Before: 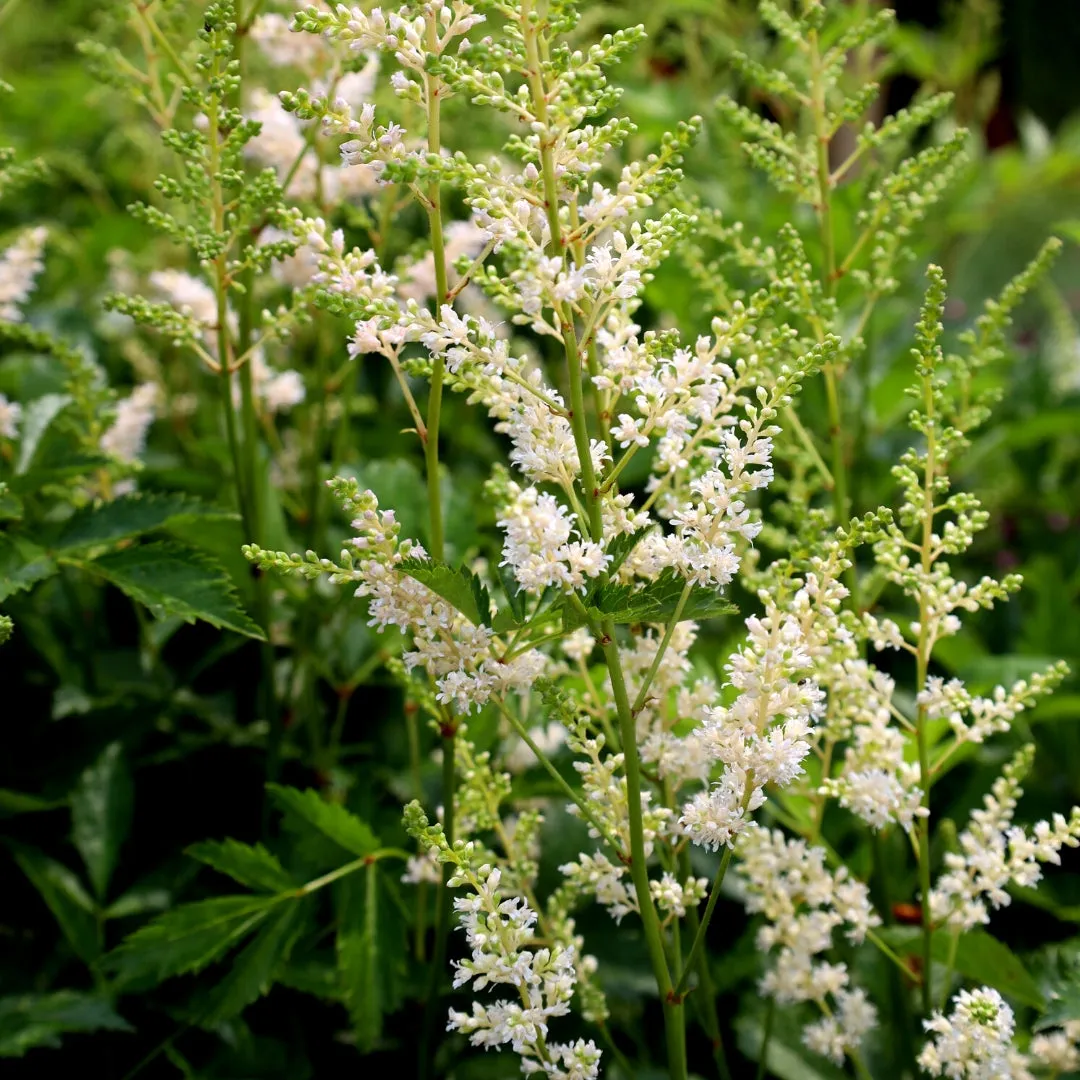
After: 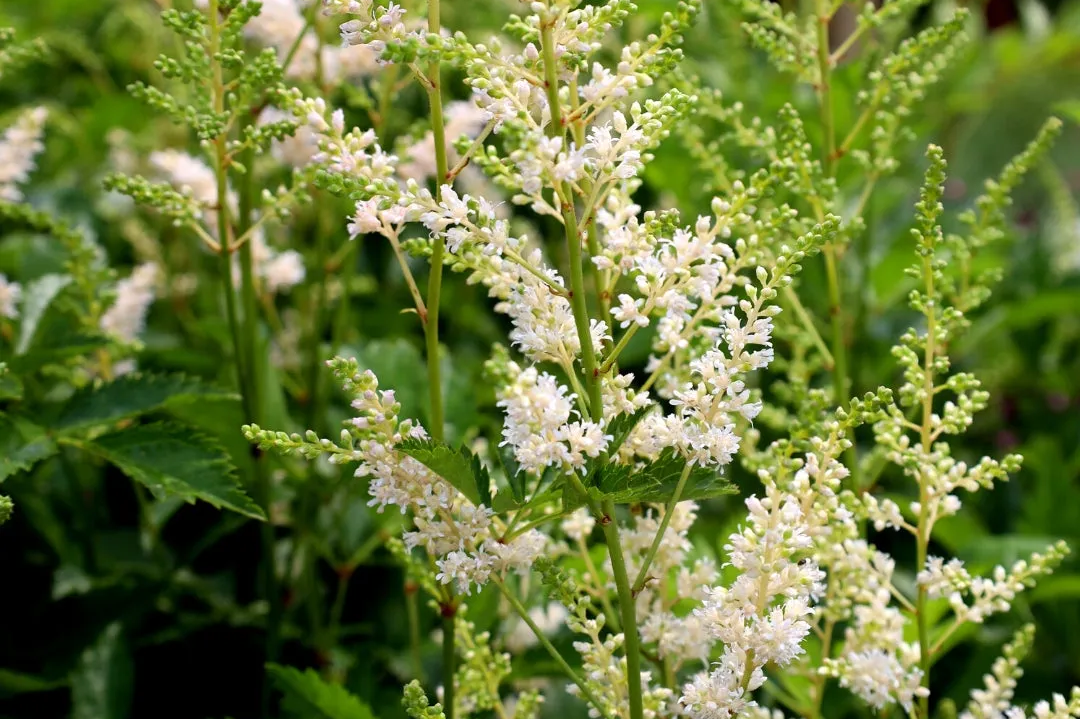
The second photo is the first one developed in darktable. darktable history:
crop: top 11.147%, bottom 22.249%
